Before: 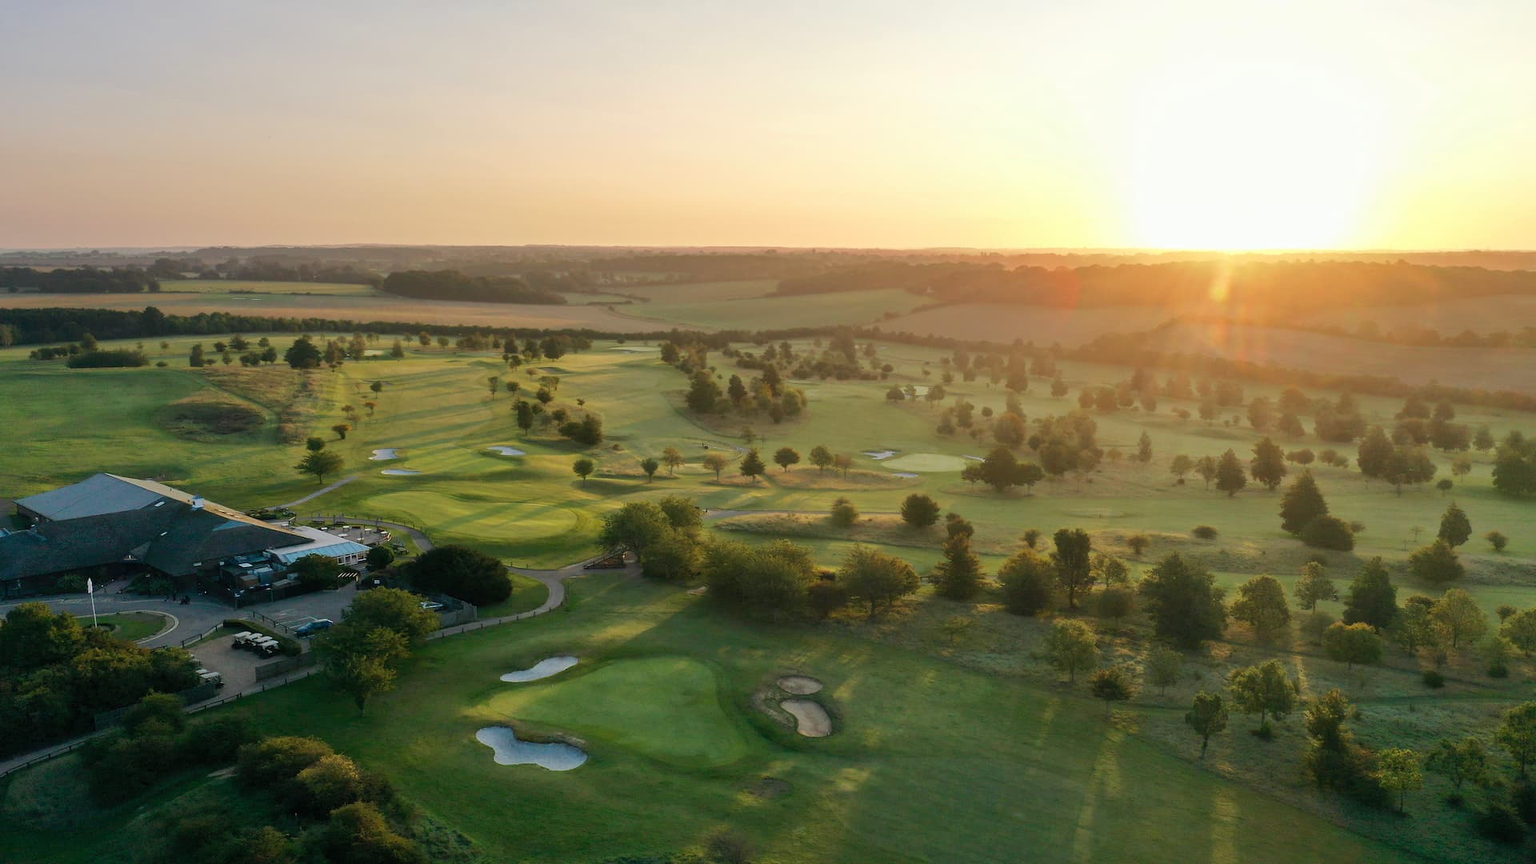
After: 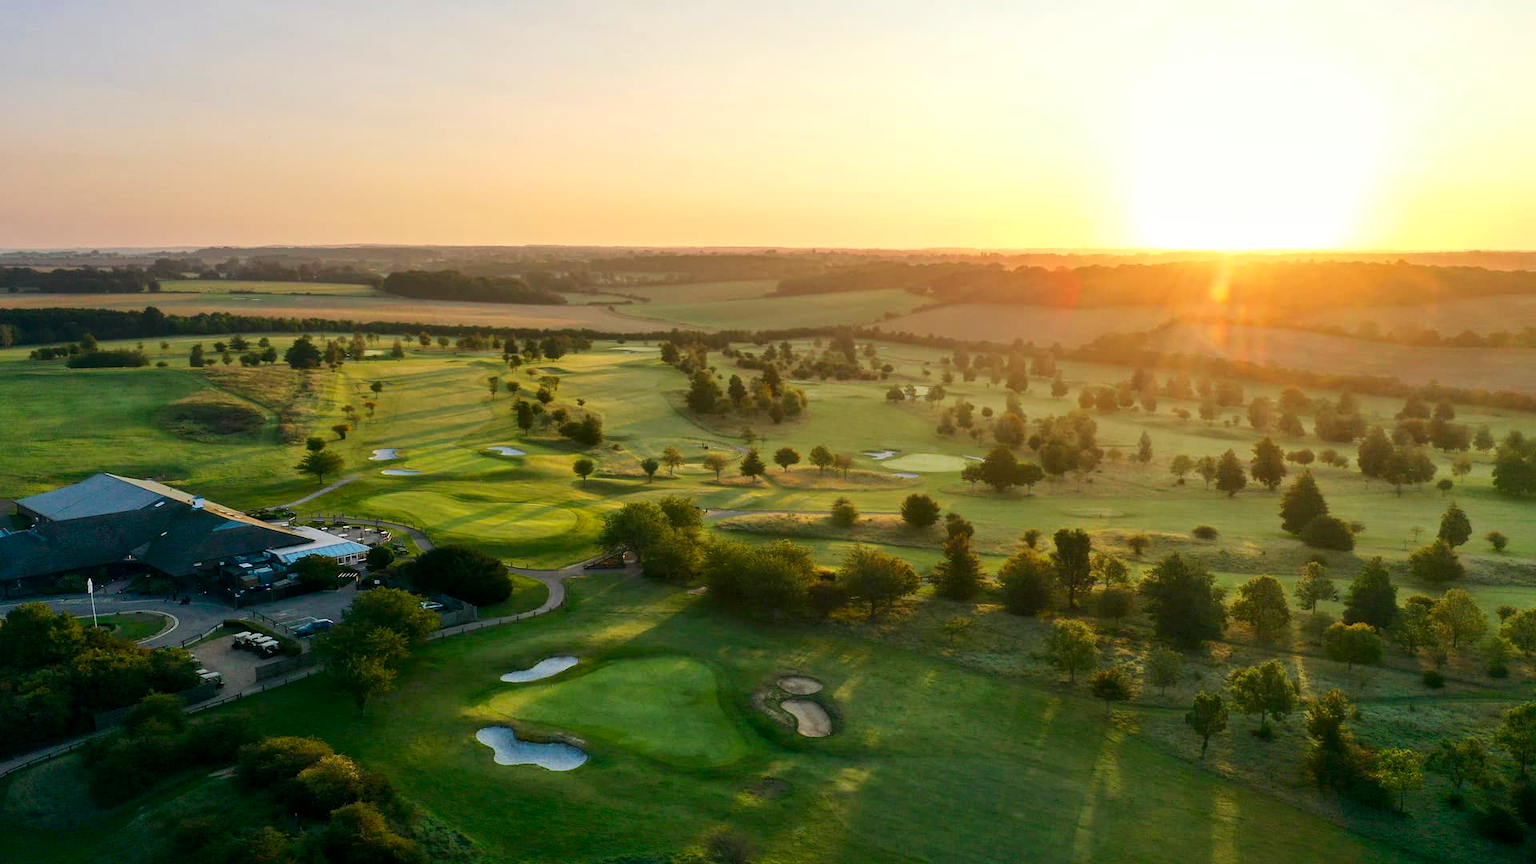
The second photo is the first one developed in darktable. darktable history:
local contrast: highlights 103%, shadows 98%, detail 119%, midtone range 0.2
contrast brightness saturation: contrast 0.167, saturation 0.325
